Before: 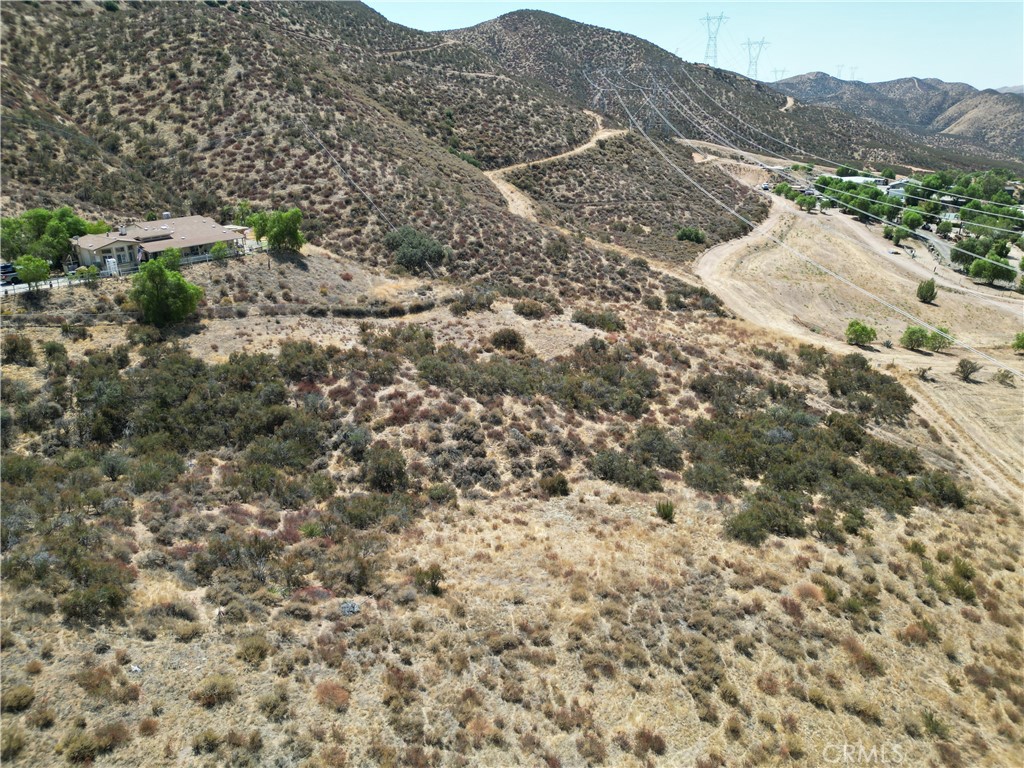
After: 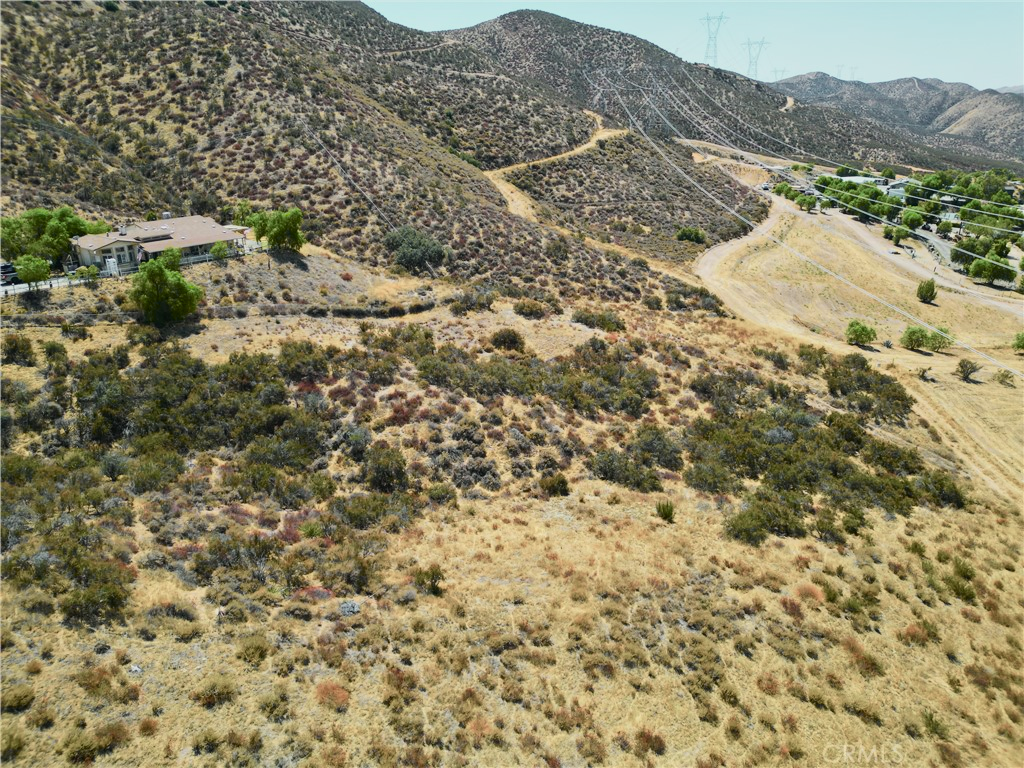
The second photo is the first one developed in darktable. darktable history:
tone curve: curves: ch0 [(0, 0.018) (0.036, 0.038) (0.15, 0.131) (0.27, 0.247) (0.528, 0.554) (0.761, 0.761) (1, 0.919)]; ch1 [(0, 0) (0.179, 0.173) (0.322, 0.32) (0.429, 0.431) (0.502, 0.5) (0.519, 0.522) (0.562, 0.588) (0.625, 0.67) (0.711, 0.745) (1, 1)]; ch2 [(0, 0) (0.29, 0.295) (0.404, 0.436) (0.497, 0.499) (0.521, 0.523) (0.561, 0.605) (0.657, 0.655) (0.712, 0.764) (1, 1)], color space Lab, independent channels, preserve colors none
